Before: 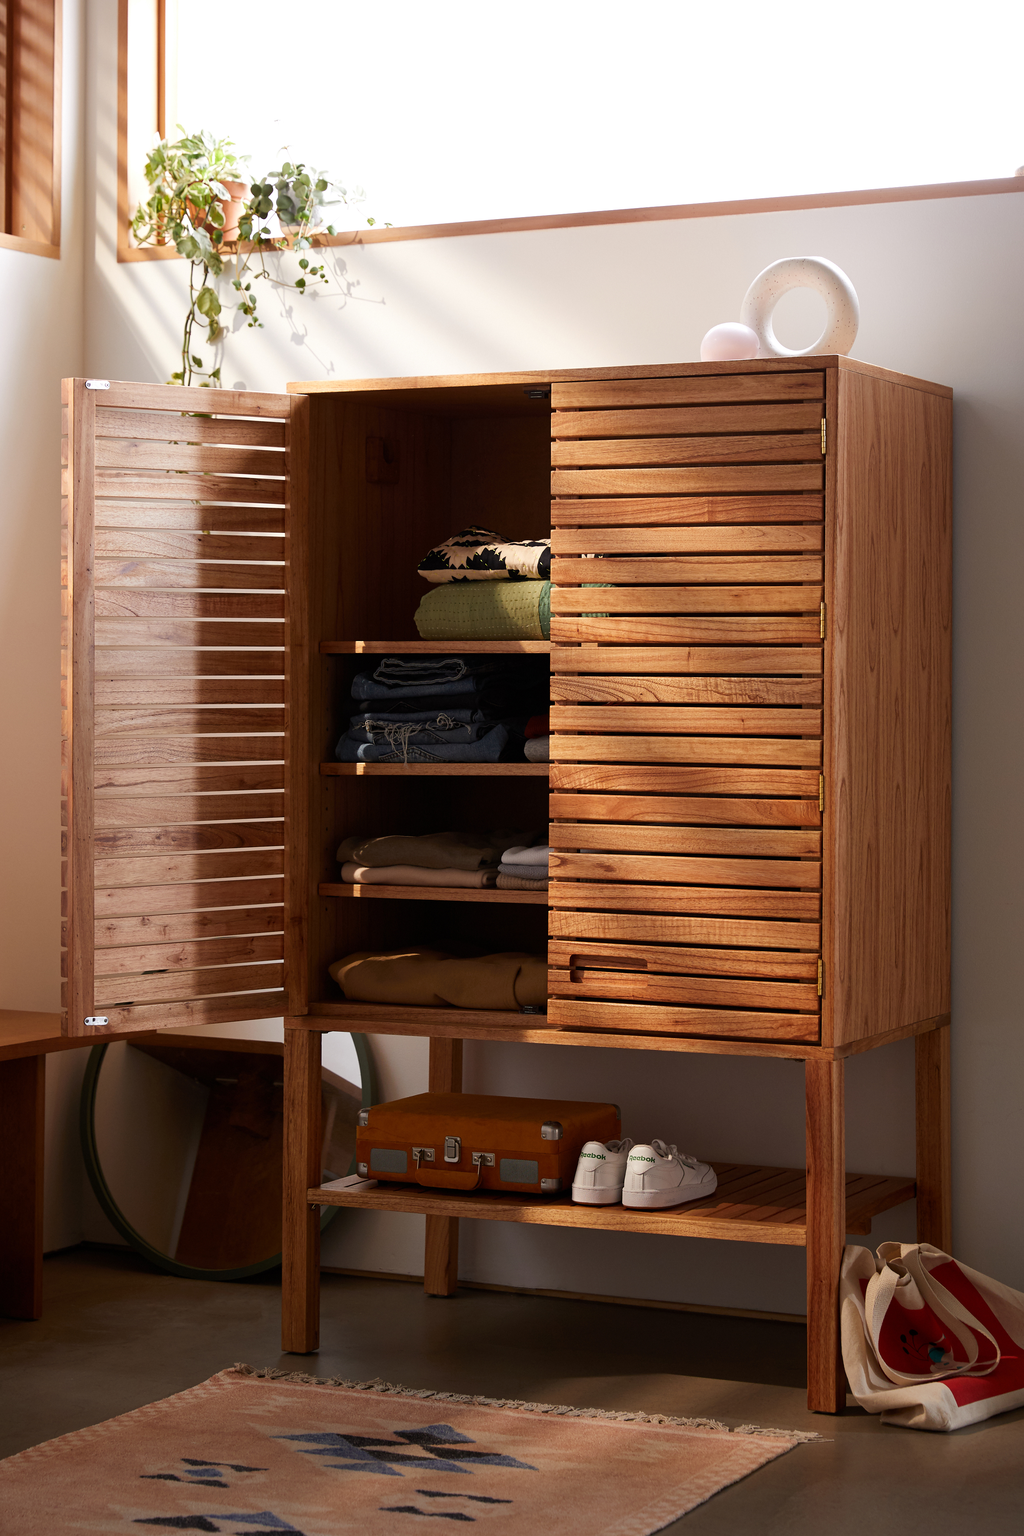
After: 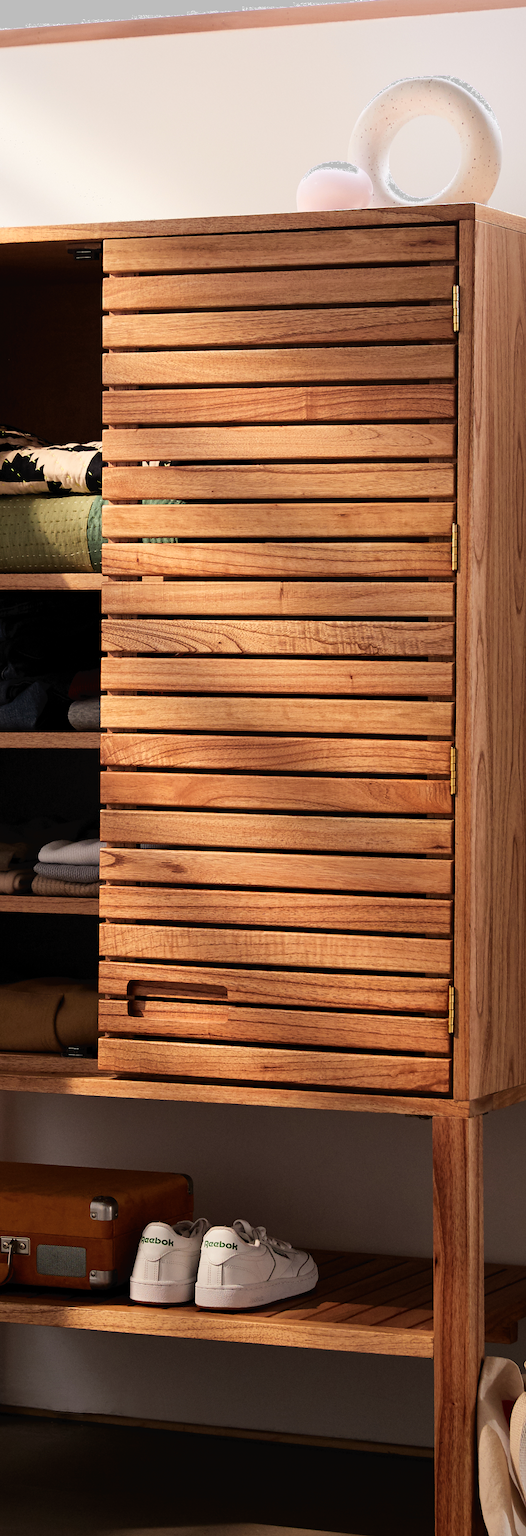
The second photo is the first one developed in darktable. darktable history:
crop: left 46.11%, top 12.913%, right 14.2%, bottom 9.897%
shadows and highlights: shadows 25.24, highlights -24.25
tone curve: curves: ch0 [(0, 0) (0.003, 0.019) (0.011, 0.019) (0.025, 0.026) (0.044, 0.043) (0.069, 0.066) (0.1, 0.095) (0.136, 0.133) (0.177, 0.181) (0.224, 0.233) (0.277, 0.302) (0.335, 0.375) (0.399, 0.452) (0.468, 0.532) (0.543, 0.609) (0.623, 0.695) (0.709, 0.775) (0.801, 0.865) (0.898, 0.932) (1, 1)], color space Lab, independent channels, preserve colors none
filmic rgb: middle gray luminance 18.36%, black relative exposure -11.41 EV, white relative exposure 2.53 EV, target black luminance 0%, hardness 8.45, latitude 98.79%, contrast 1.084, shadows ↔ highlights balance 0.369%, color science v4 (2020)
